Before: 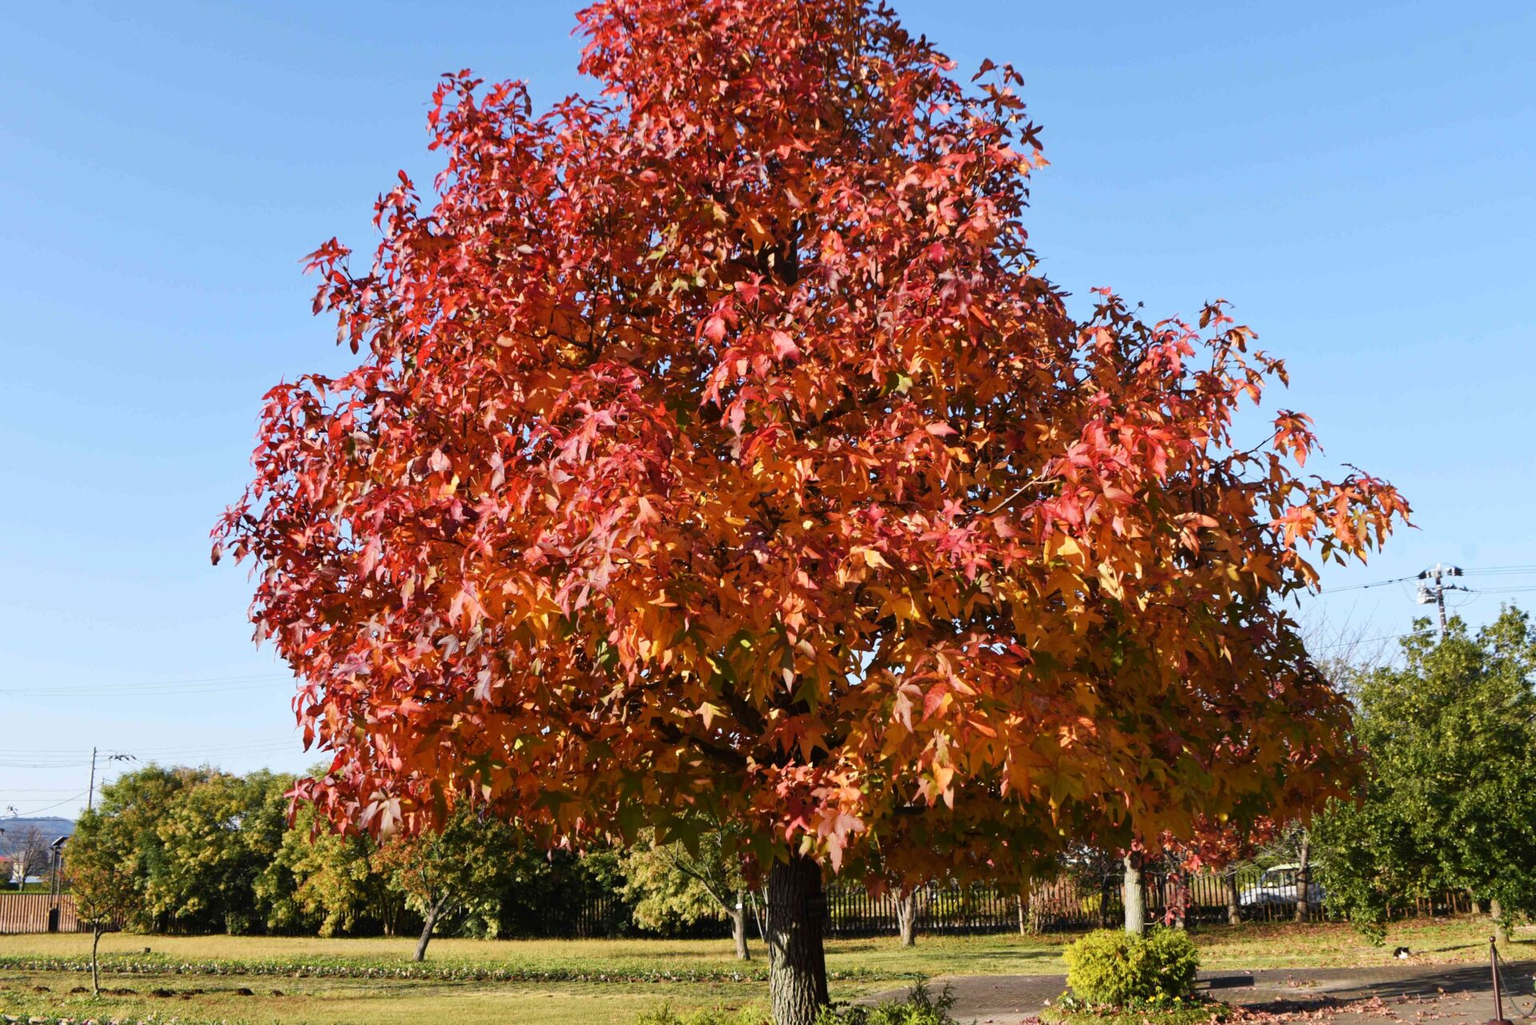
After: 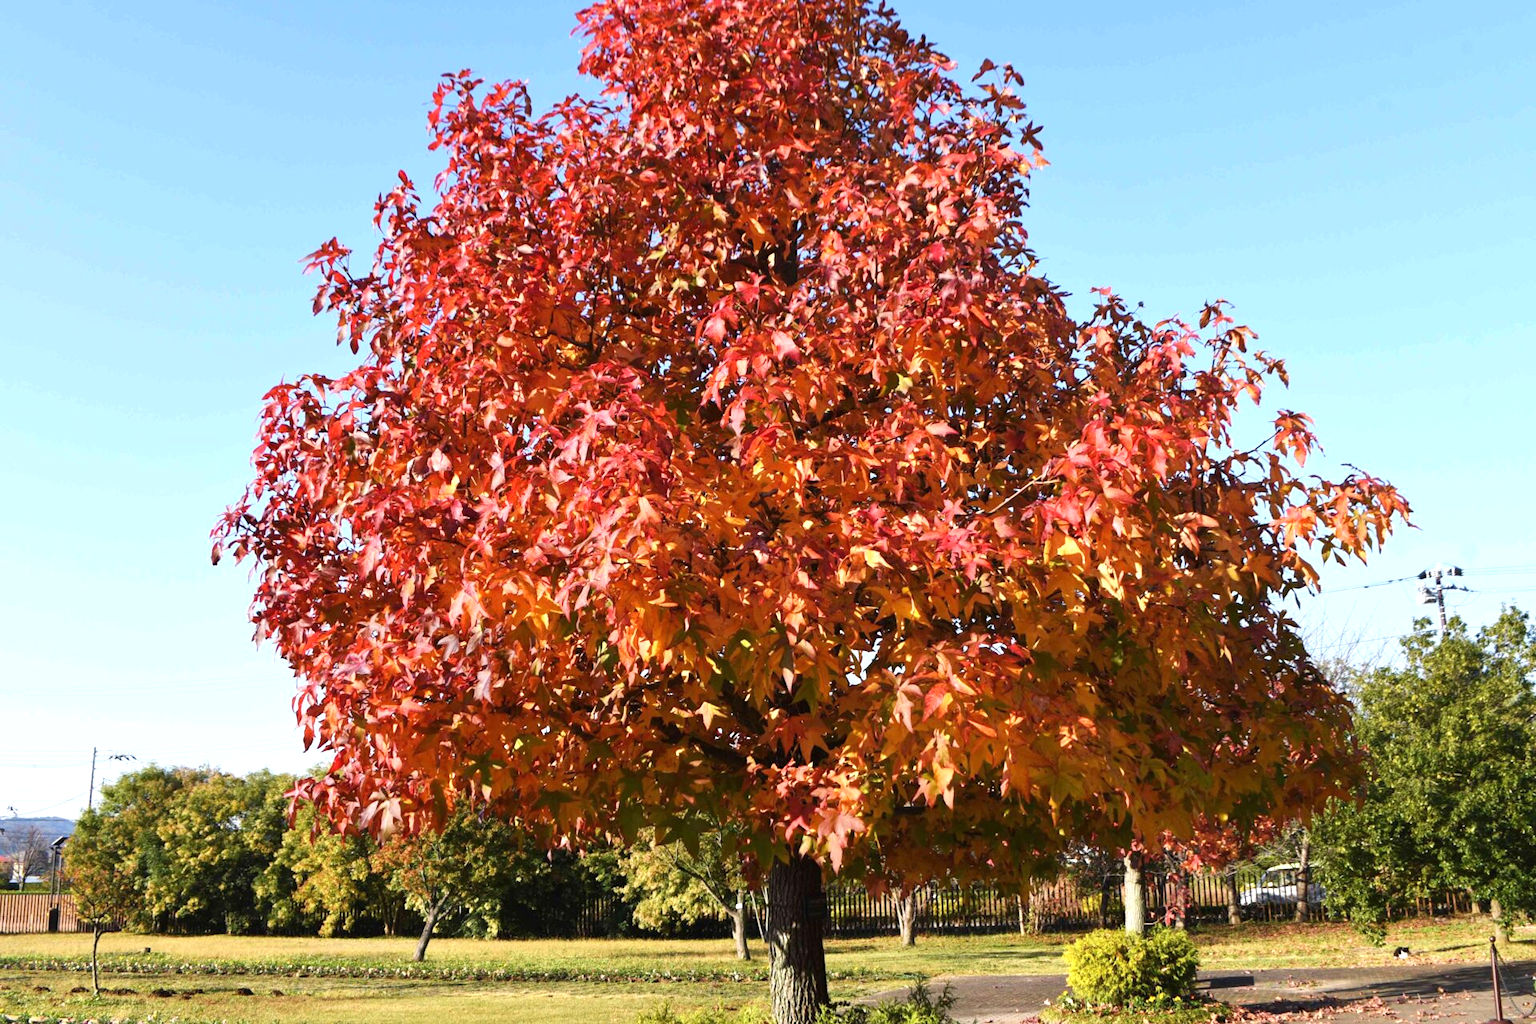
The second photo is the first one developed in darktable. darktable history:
exposure: black level correction 0, exposure 0.5 EV, compensate exposure bias true, compensate highlight preservation false
tone equalizer: edges refinement/feathering 500, mask exposure compensation -1.57 EV, preserve details no
